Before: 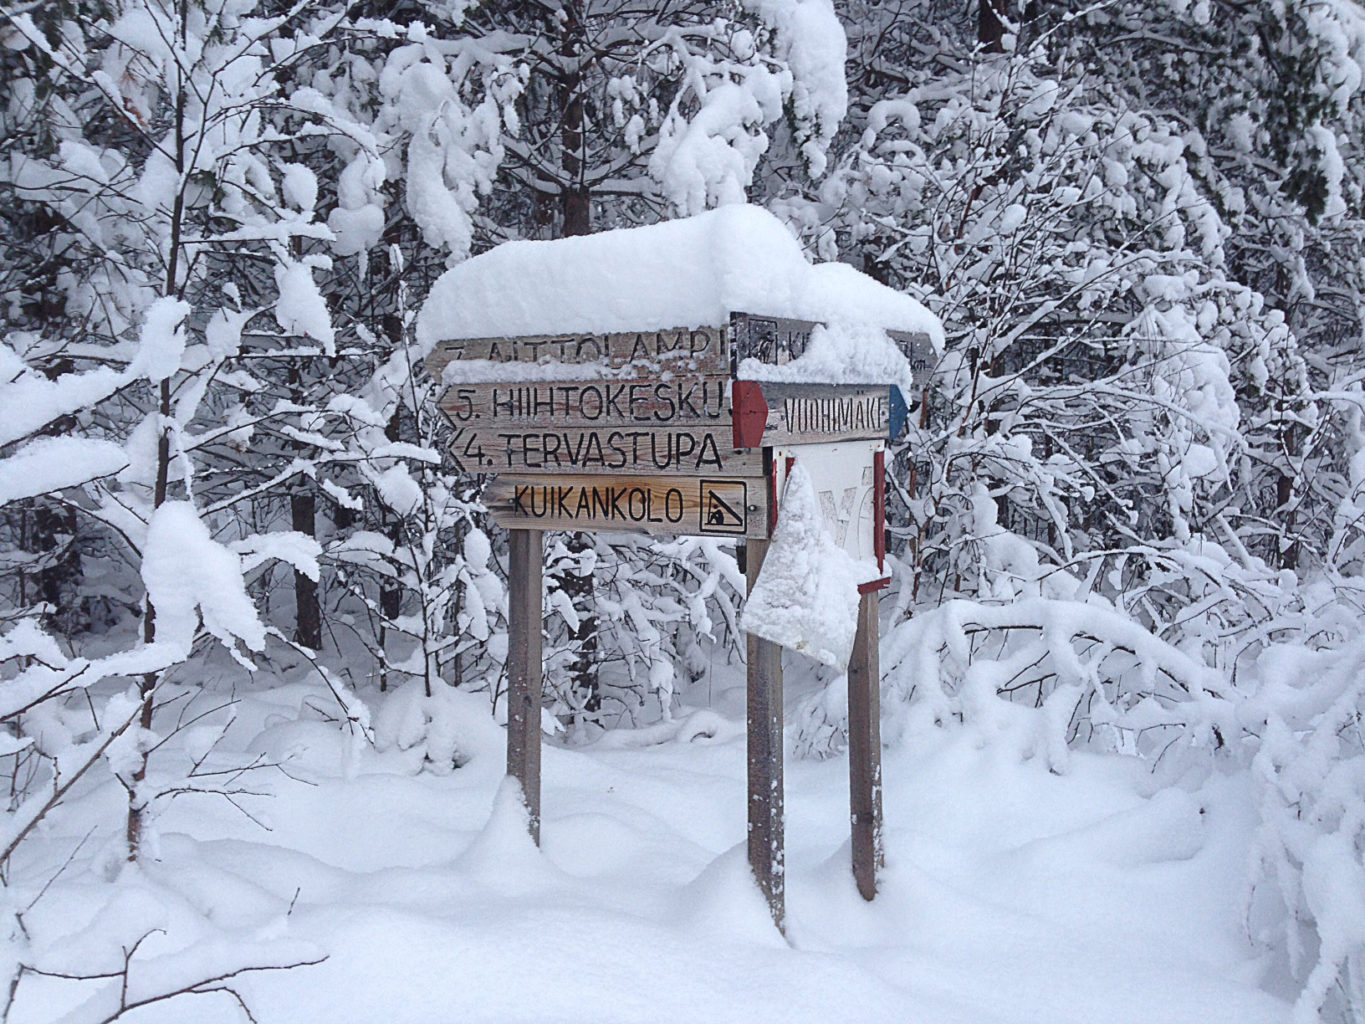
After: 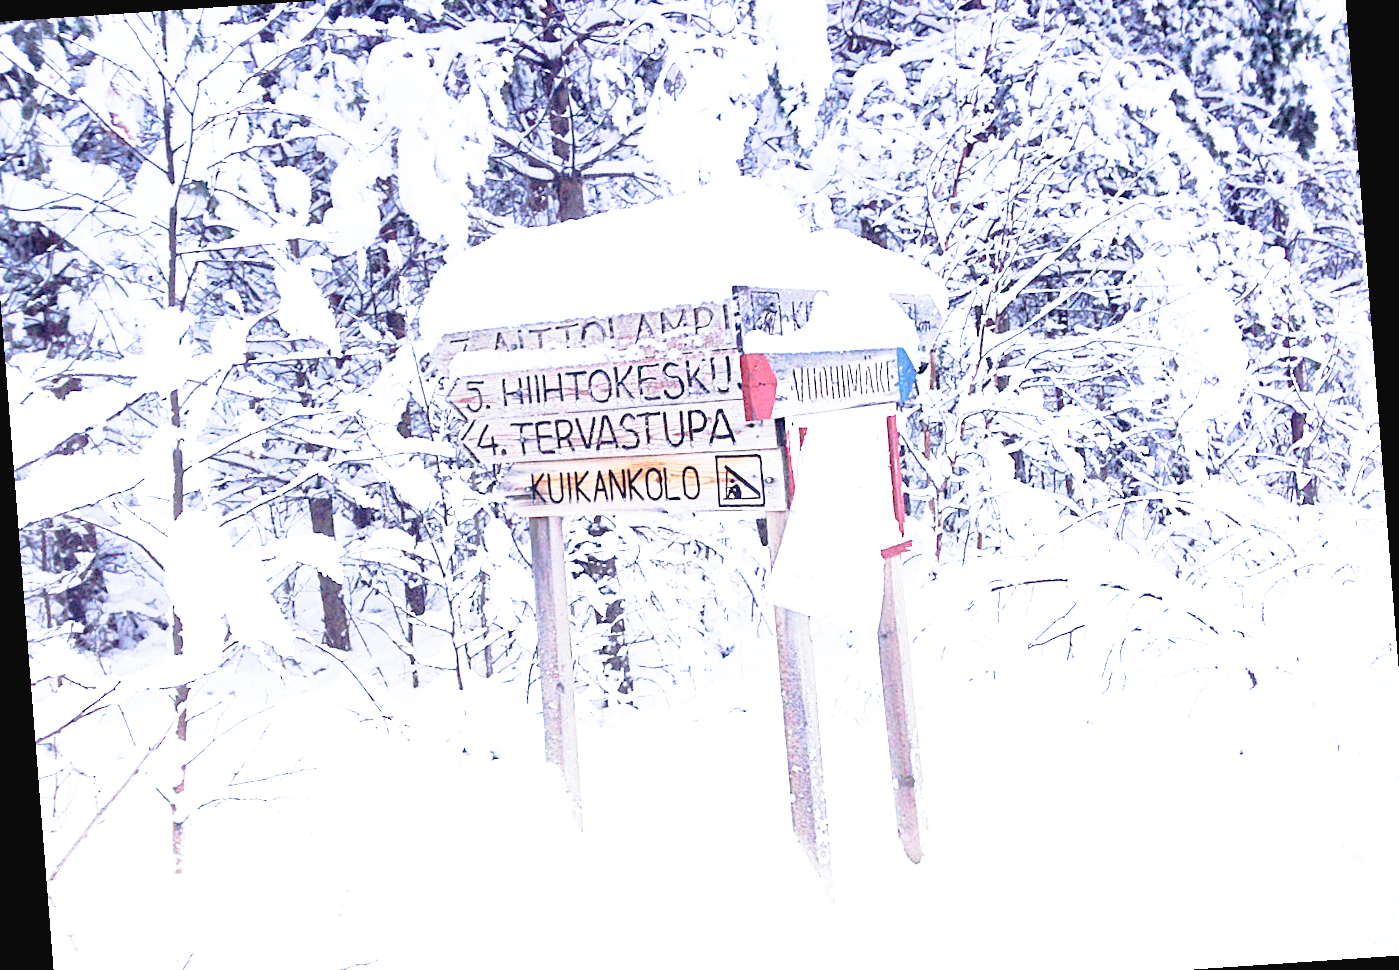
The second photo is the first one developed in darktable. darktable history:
crop: left 1.507%, top 6.147%, right 1.379%, bottom 6.637%
rotate and perspective: rotation -4.2°, shear 0.006, automatic cropping off
tone curve: curves: ch0 [(0, 0) (0.003, 0.03) (0.011, 0.03) (0.025, 0.033) (0.044, 0.038) (0.069, 0.057) (0.1, 0.109) (0.136, 0.174) (0.177, 0.243) (0.224, 0.313) (0.277, 0.391) (0.335, 0.464) (0.399, 0.515) (0.468, 0.563) (0.543, 0.616) (0.623, 0.679) (0.709, 0.766) (0.801, 0.865) (0.898, 0.948) (1, 1)], preserve colors none
base curve: curves: ch0 [(0, 0) (0.007, 0.004) (0.027, 0.03) (0.046, 0.07) (0.207, 0.54) (0.442, 0.872) (0.673, 0.972) (1, 1)], preserve colors none
tone equalizer: on, module defaults
exposure: black level correction 0, exposure 1.35 EV, compensate exposure bias true, compensate highlight preservation false
graduated density: hue 238.83°, saturation 50%
